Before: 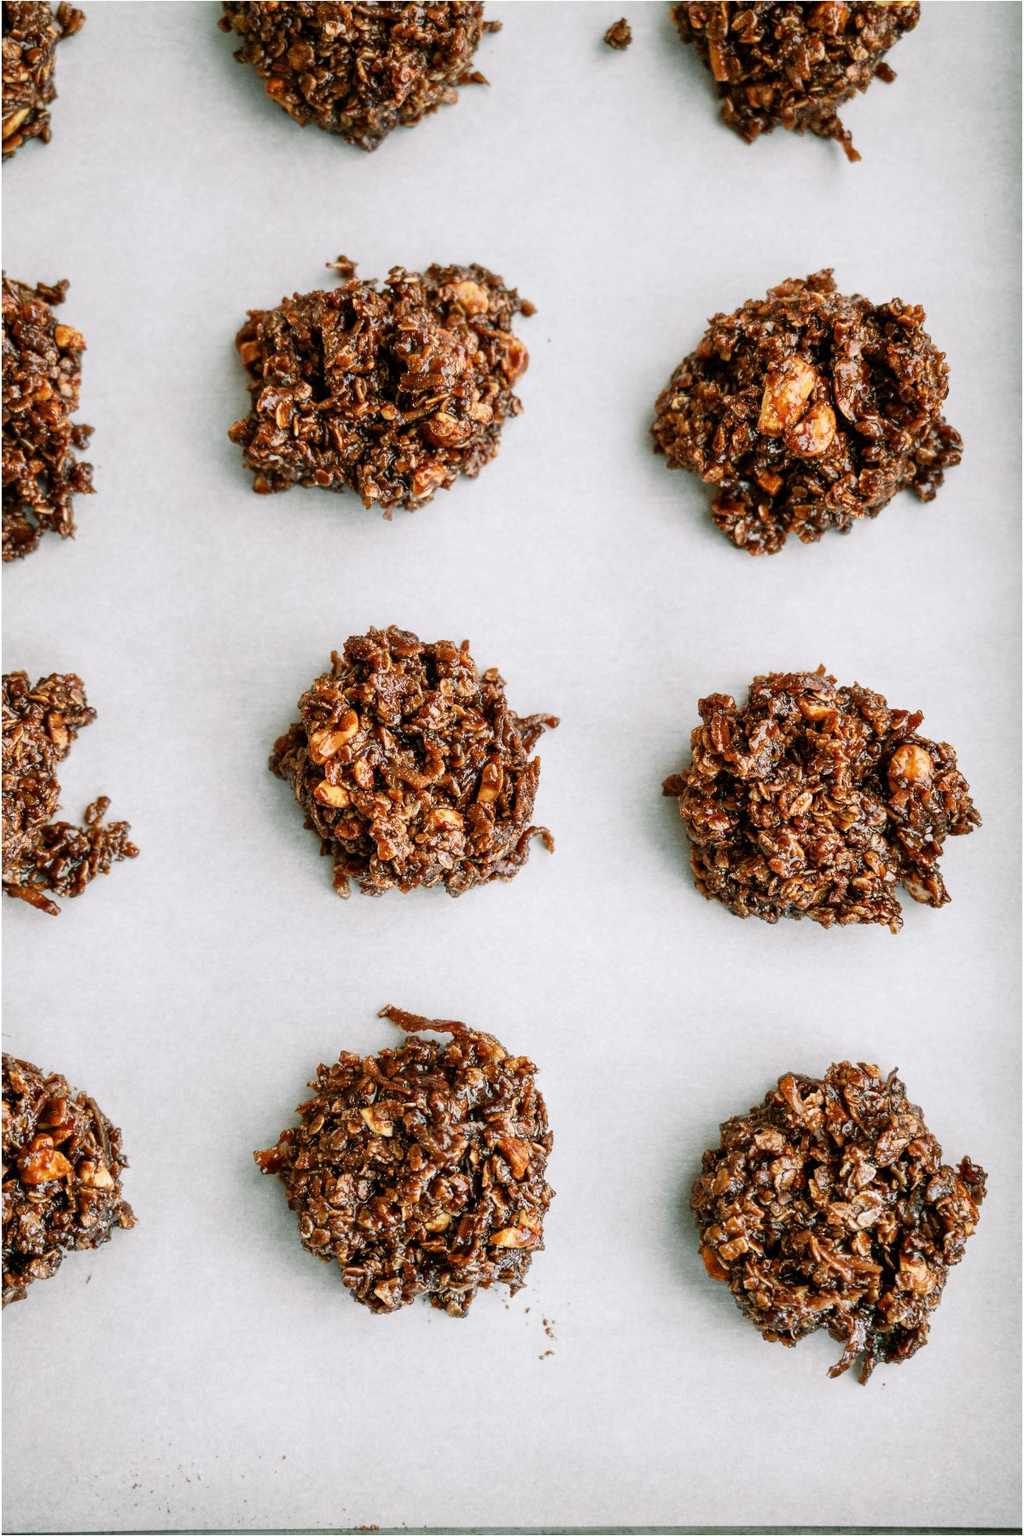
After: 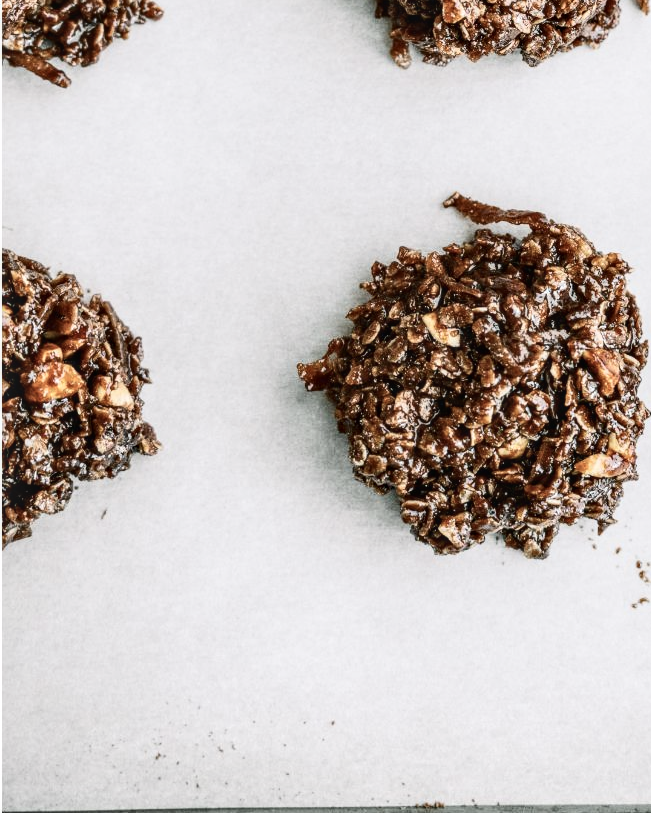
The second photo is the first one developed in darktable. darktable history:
contrast brightness saturation: contrast 0.249, saturation -0.322
local contrast: on, module defaults
crop and rotate: top 54.723%, right 45.687%, bottom 0.095%
